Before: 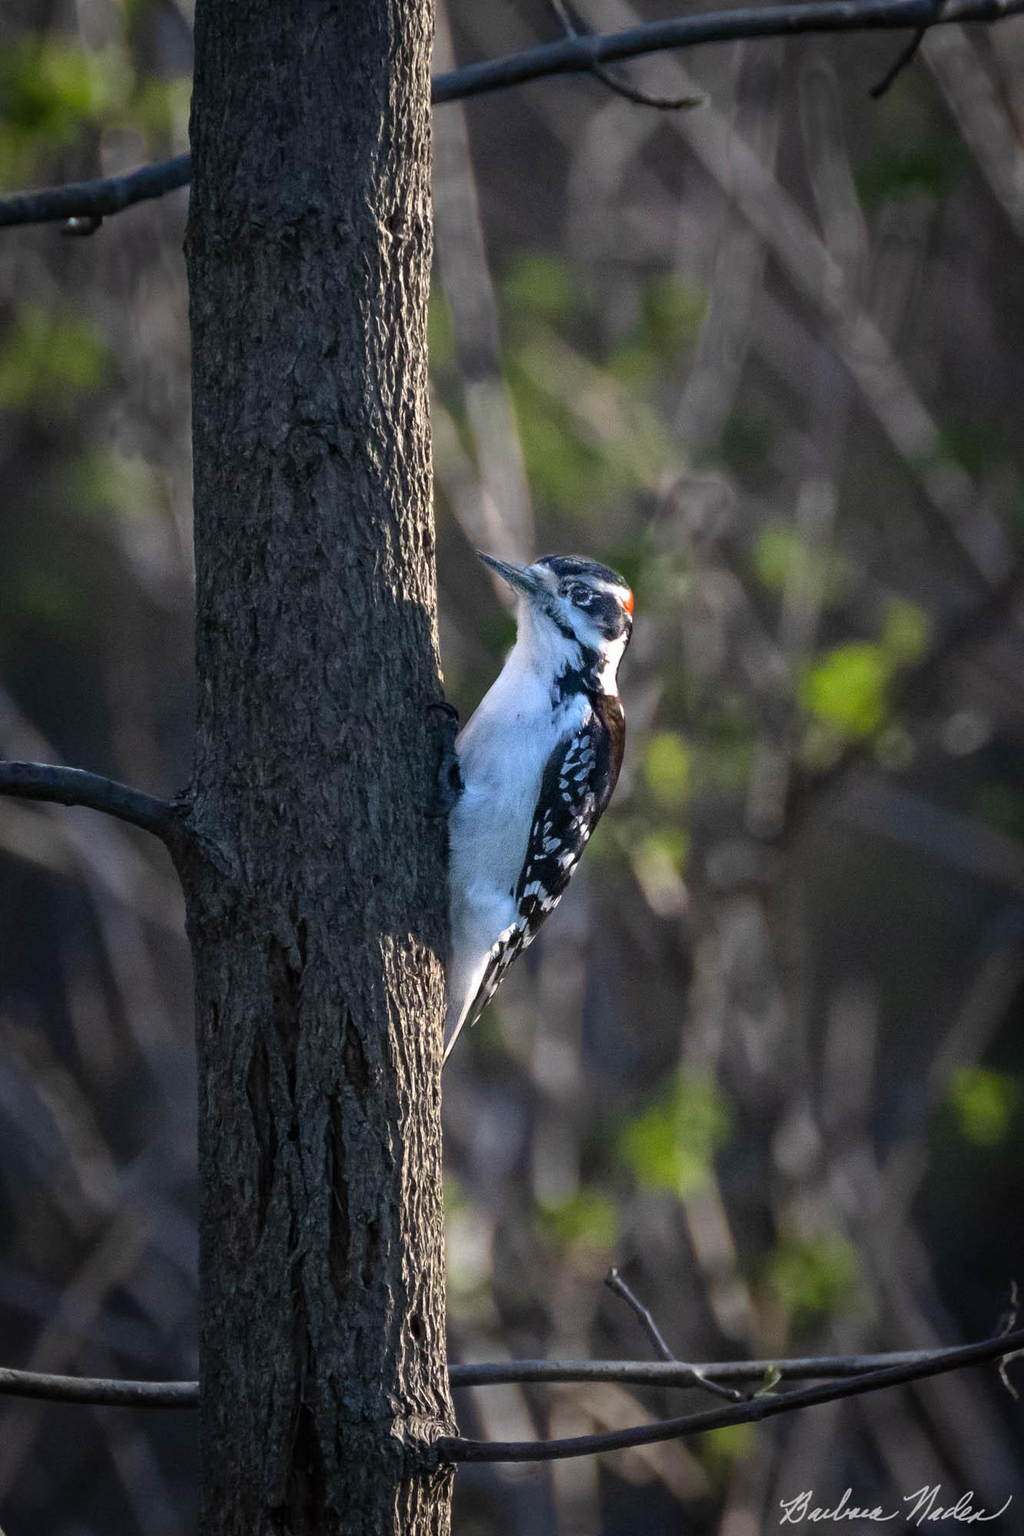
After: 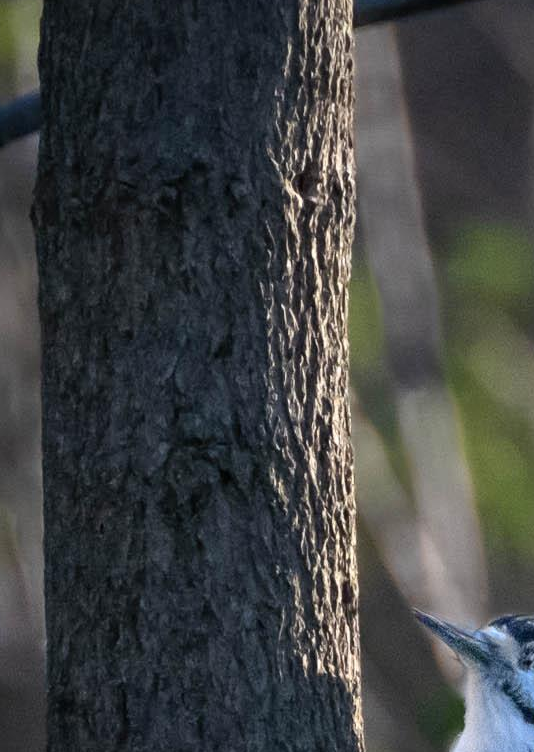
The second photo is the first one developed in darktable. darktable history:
crop: left 15.632%, top 5.438%, right 44.247%, bottom 56.952%
